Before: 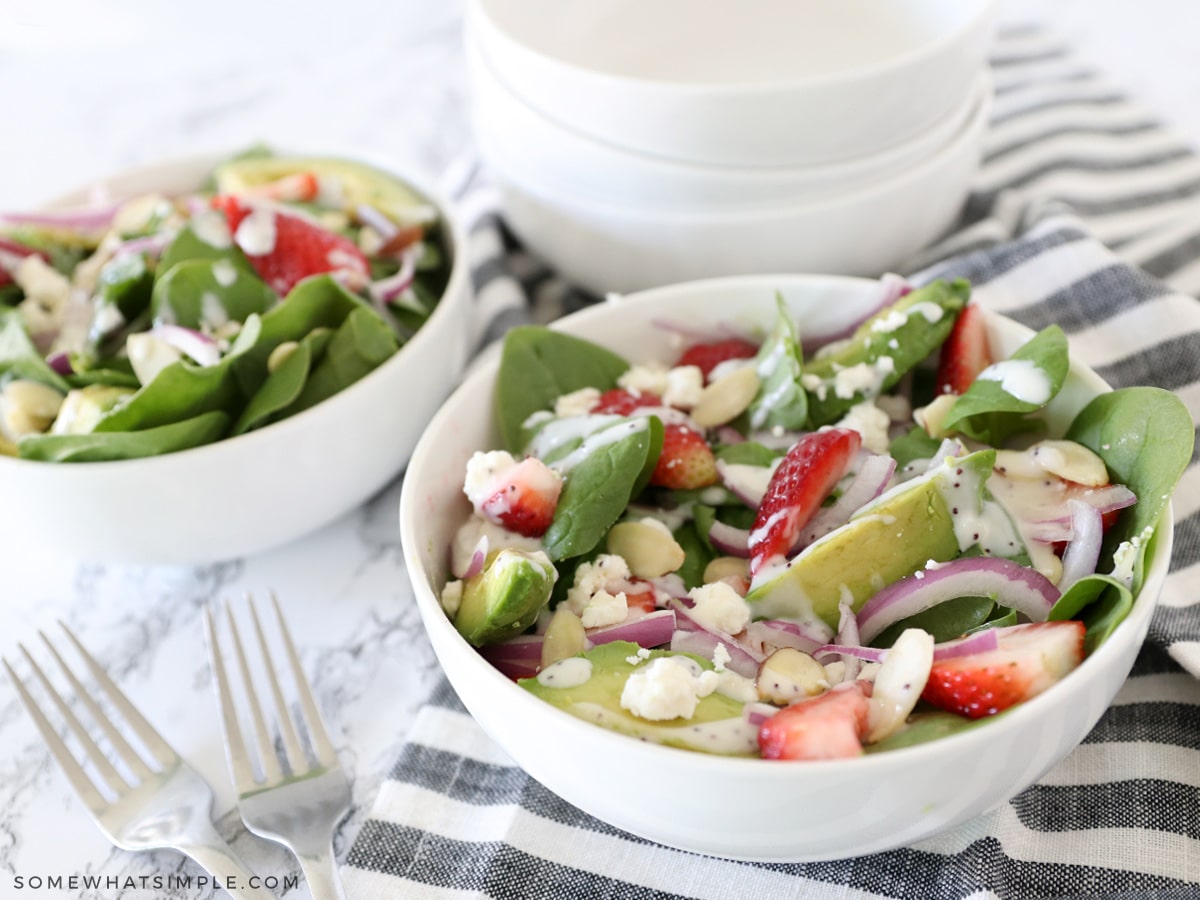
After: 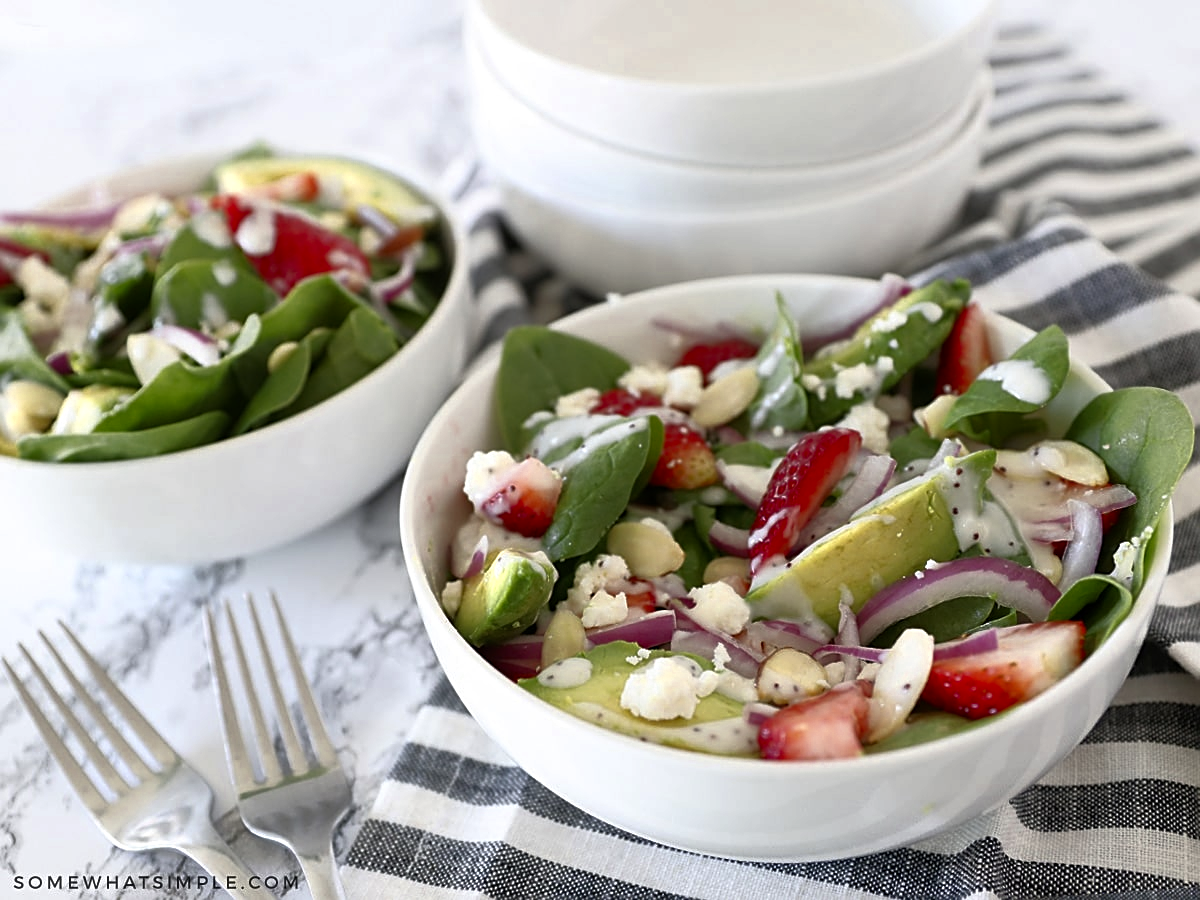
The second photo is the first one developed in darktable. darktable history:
color zones: curves: ch0 [(0.004, 0.305) (0.261, 0.623) (0.389, 0.399) (0.708, 0.571) (0.947, 0.34)]; ch1 [(0.025, 0.645) (0.229, 0.584) (0.326, 0.551) (0.484, 0.262) (0.757, 0.643)]
sharpen: on, module defaults
rgb curve: curves: ch0 [(0, 0) (0.415, 0.237) (1, 1)]
